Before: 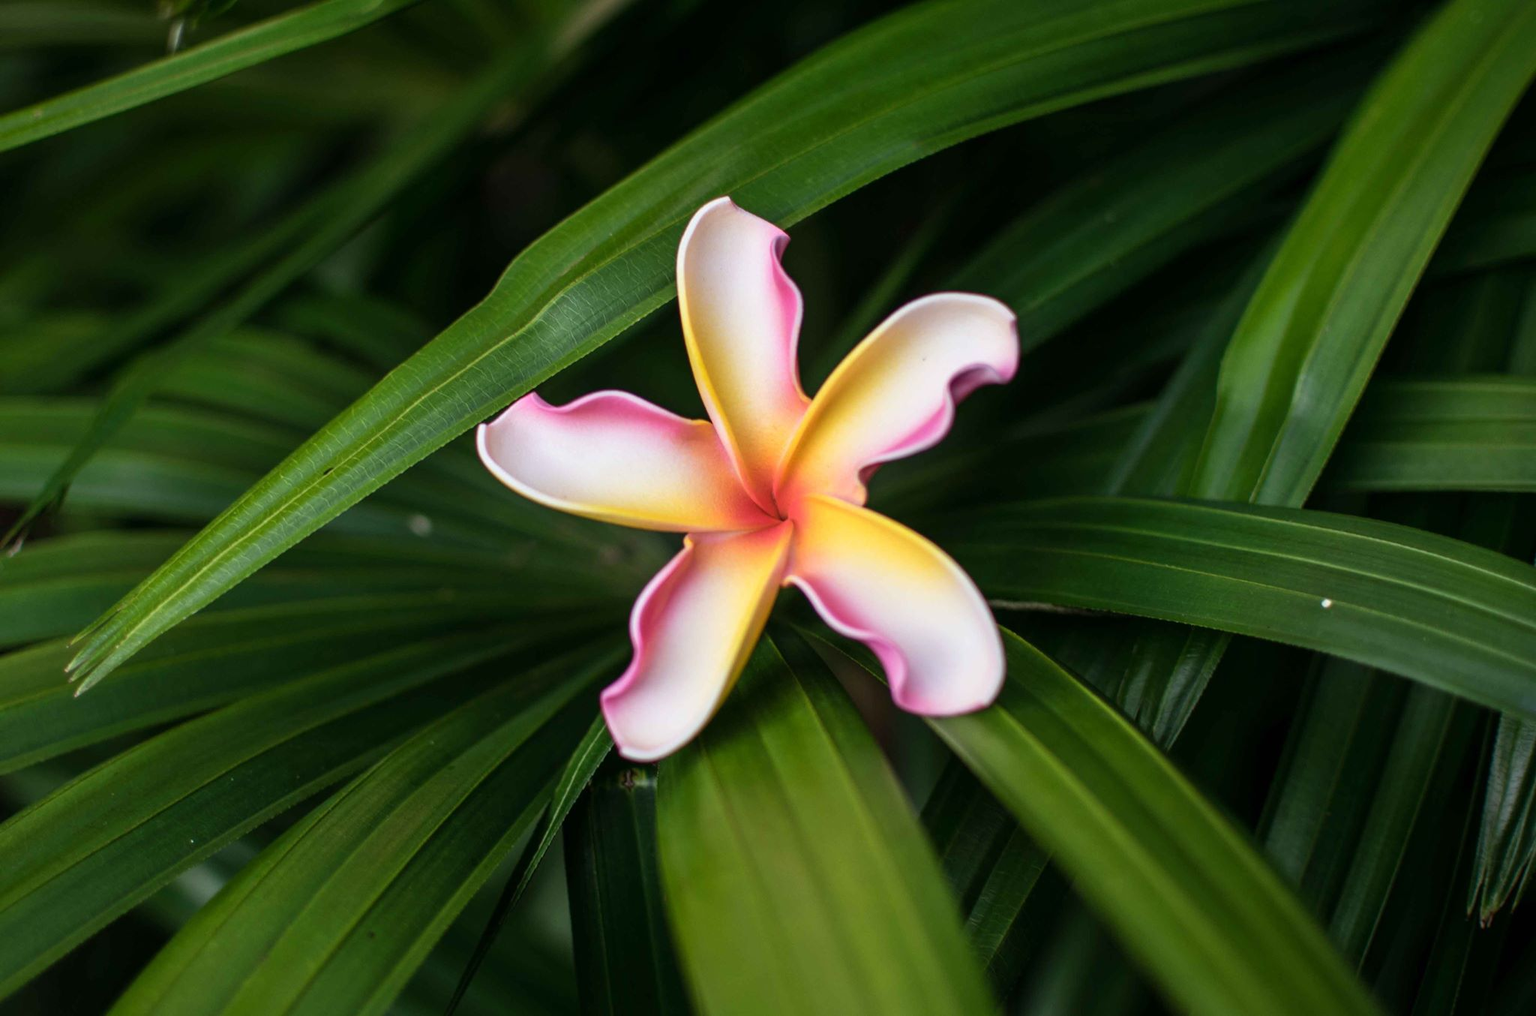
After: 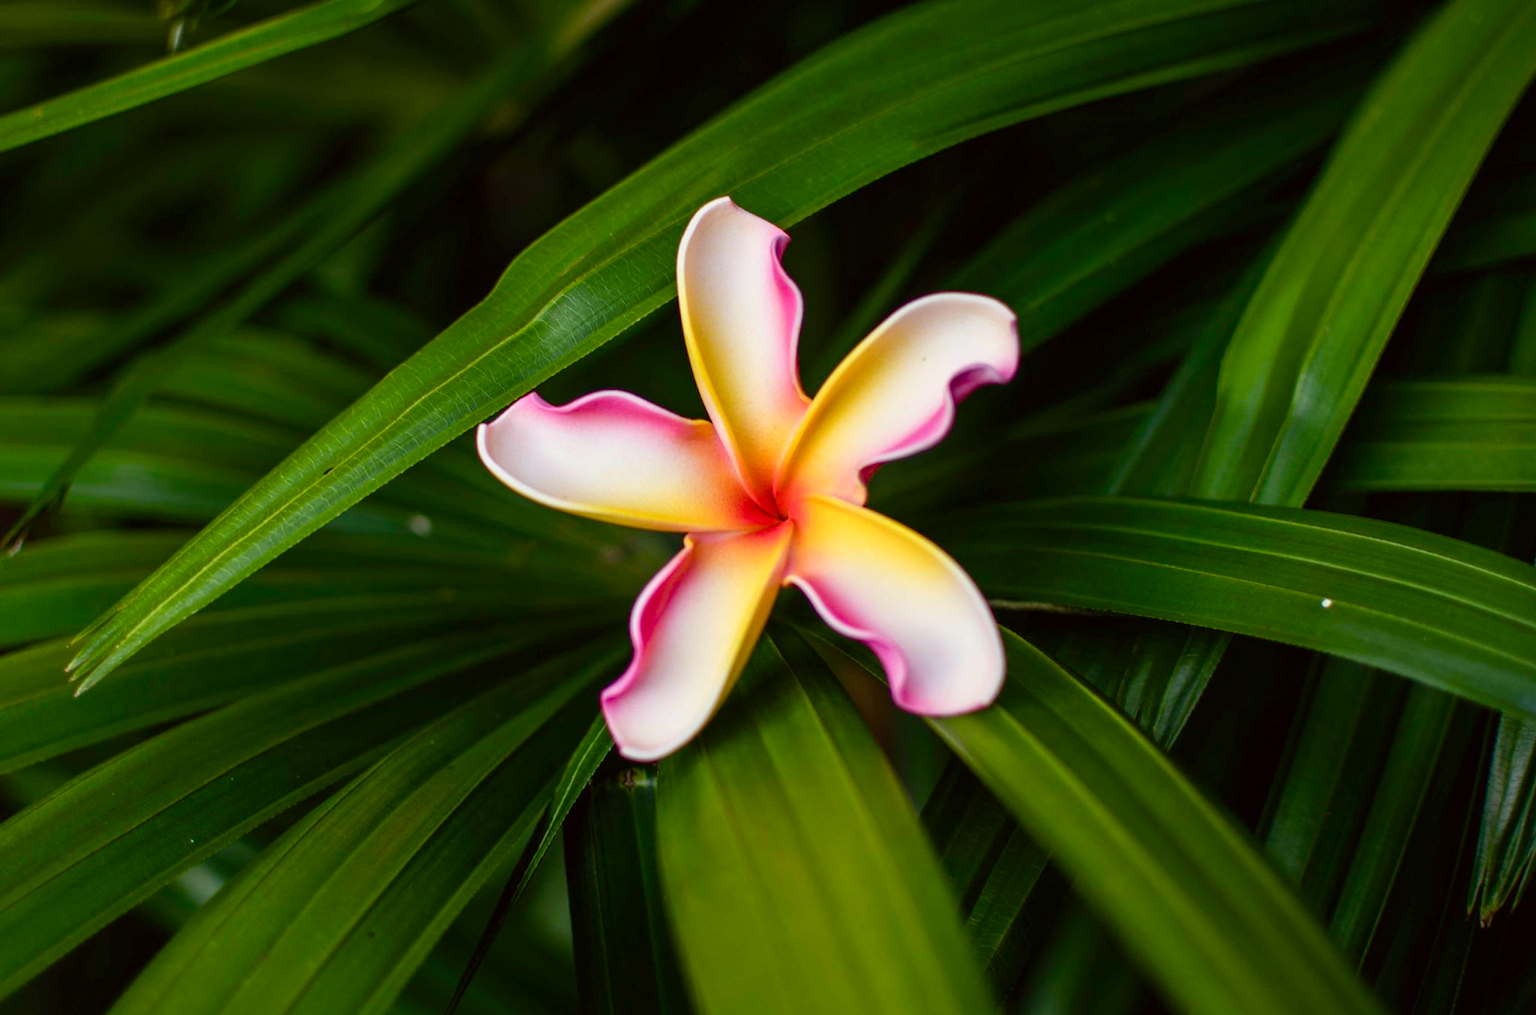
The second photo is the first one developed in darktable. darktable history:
color correction: highlights a* -0.881, highlights b* 4.61, shadows a* 3.57
color balance rgb: perceptual saturation grading › global saturation 44.101%, perceptual saturation grading › highlights -49.533%, perceptual saturation grading › shadows 29.266%, global vibrance 20%
